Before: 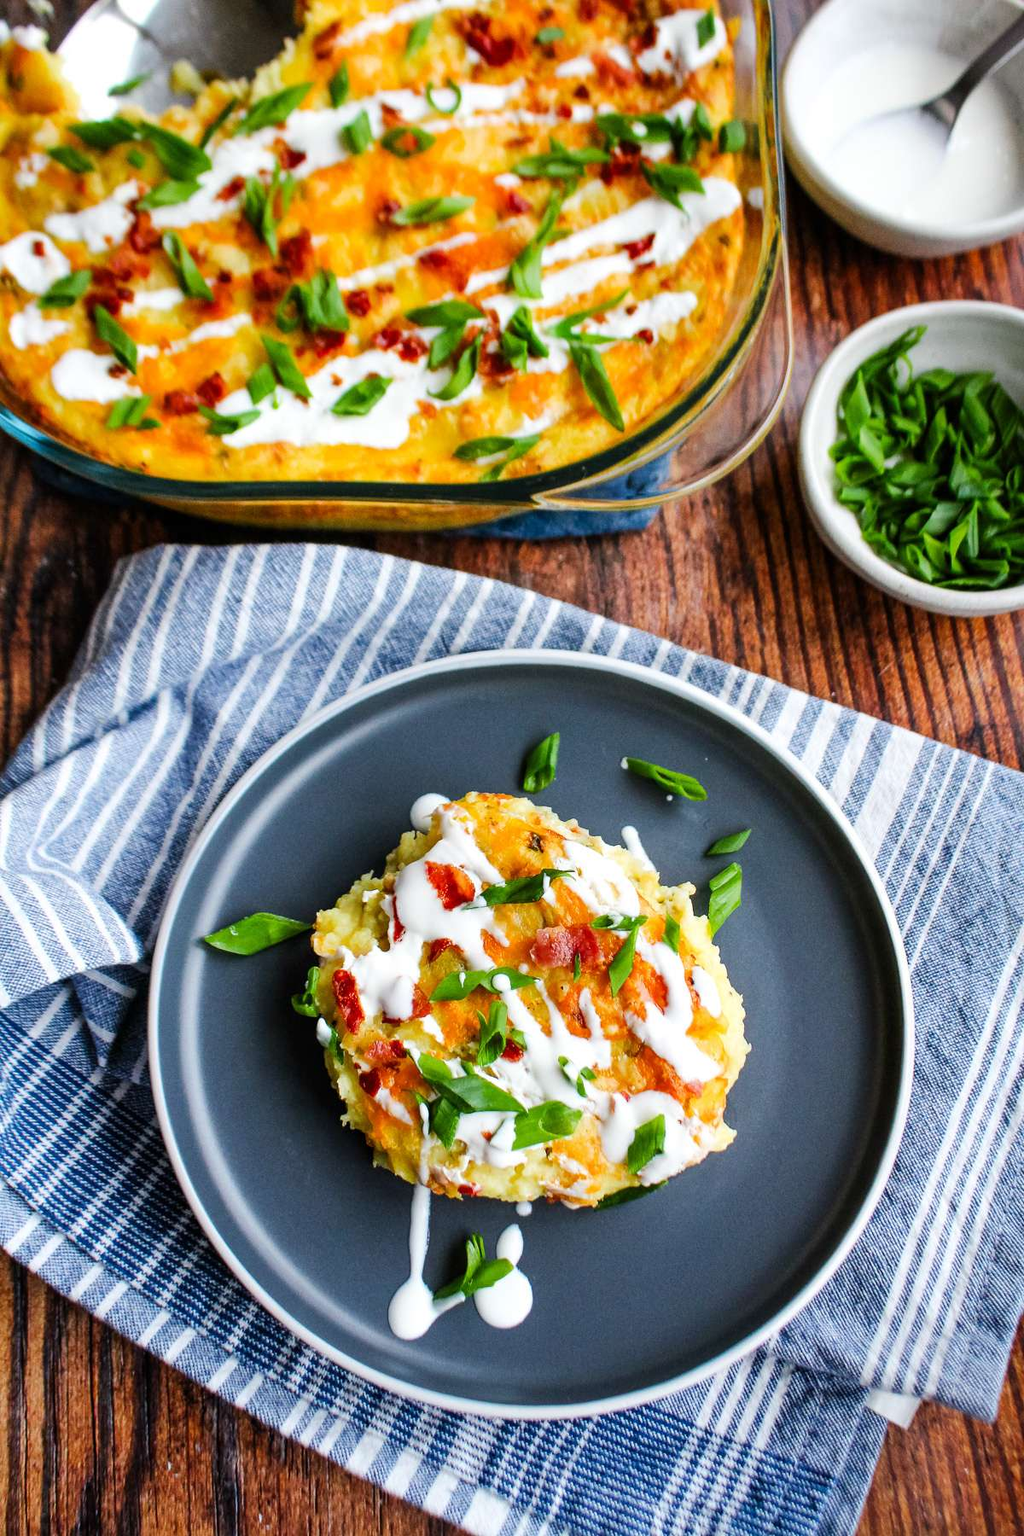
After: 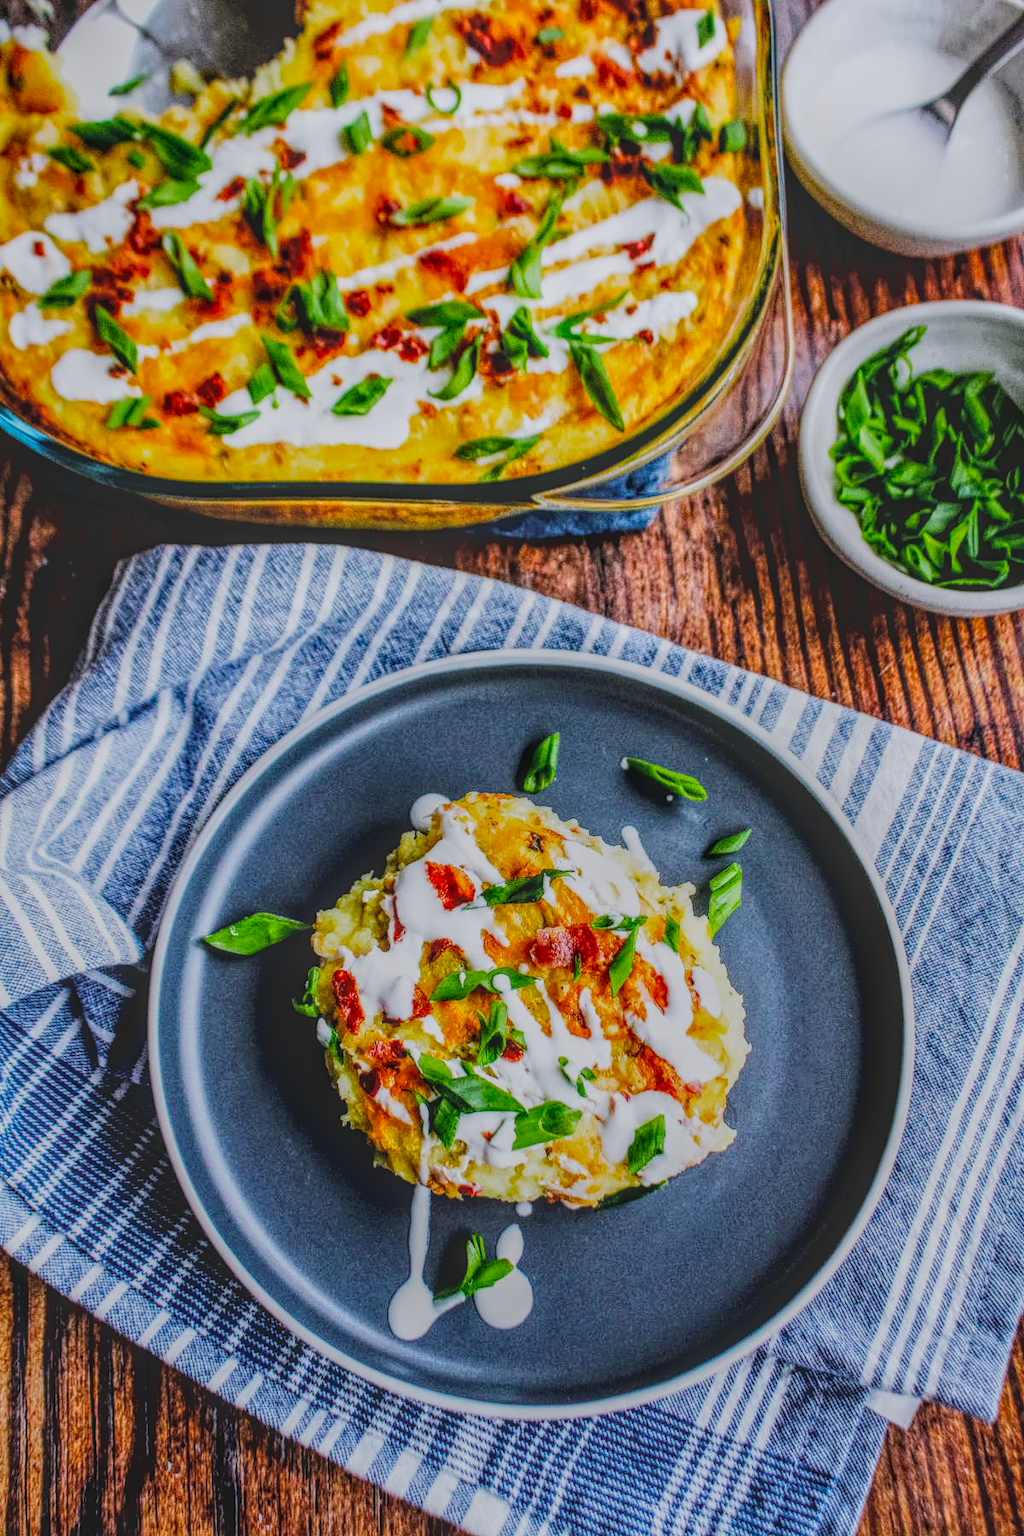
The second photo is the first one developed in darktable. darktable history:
tone curve: curves: ch0 [(0, 0) (0.003, 0.025) (0.011, 0.025) (0.025, 0.025) (0.044, 0.026) (0.069, 0.033) (0.1, 0.053) (0.136, 0.078) (0.177, 0.108) (0.224, 0.153) (0.277, 0.213) (0.335, 0.286) (0.399, 0.372) (0.468, 0.467) (0.543, 0.565) (0.623, 0.675) (0.709, 0.775) (0.801, 0.863) (0.898, 0.936) (1, 1)], color space Lab, linked channels, preserve colors none
color calibration: illuminant as shot in camera, x 0.358, y 0.373, temperature 4628.91 K
local contrast: highlights 20%, shadows 28%, detail 201%, midtone range 0.2
filmic rgb: black relative exposure -7.77 EV, white relative exposure 4.35 EV, hardness 3.75, latitude 49.42%, contrast 1.101, preserve chrominance no, color science v5 (2021), contrast in shadows safe, contrast in highlights safe
shadows and highlights: shadows 8.25, white point adjustment 0.908, highlights -39.05
